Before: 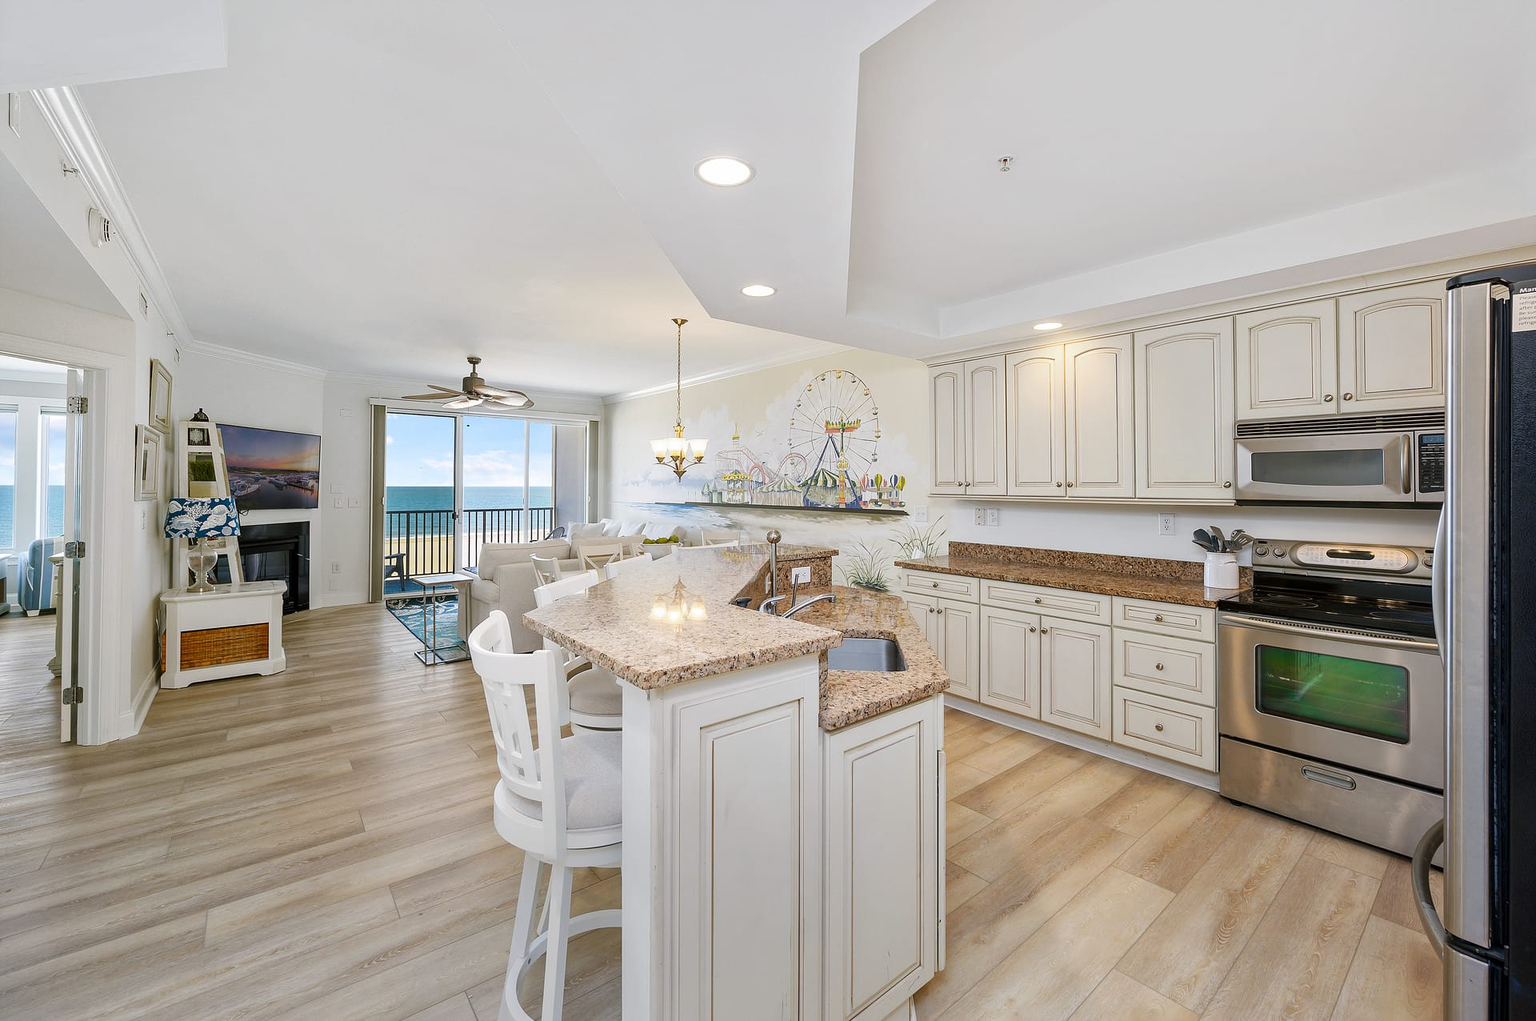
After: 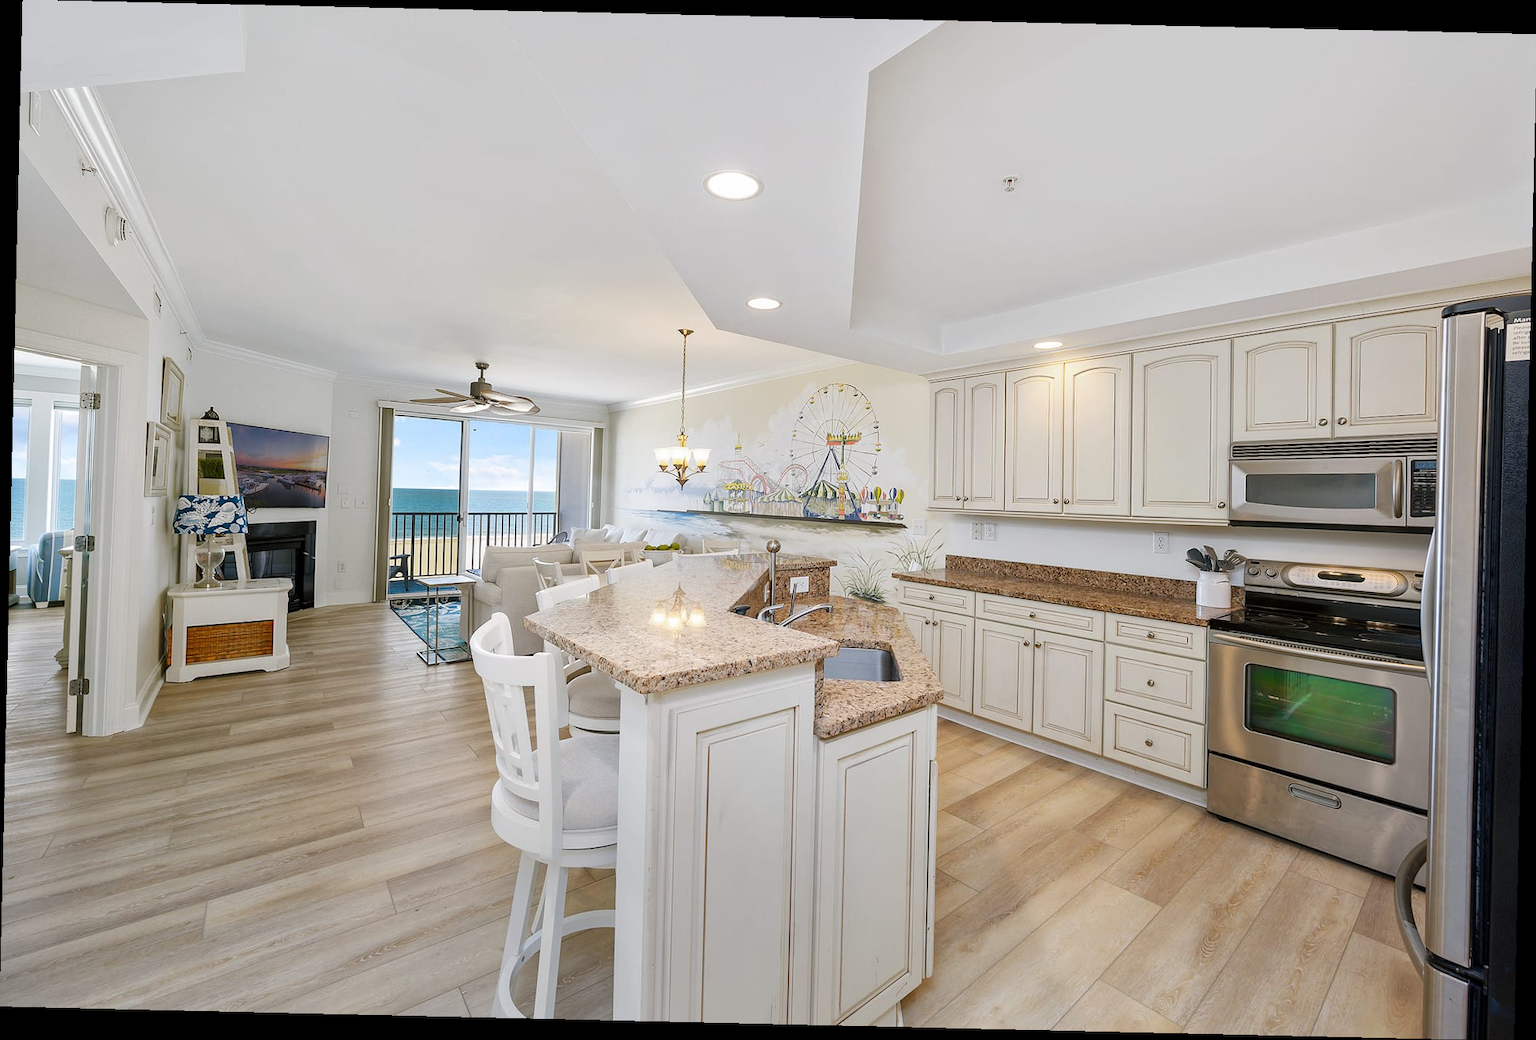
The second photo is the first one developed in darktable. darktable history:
crop and rotate: angle -1.3°
